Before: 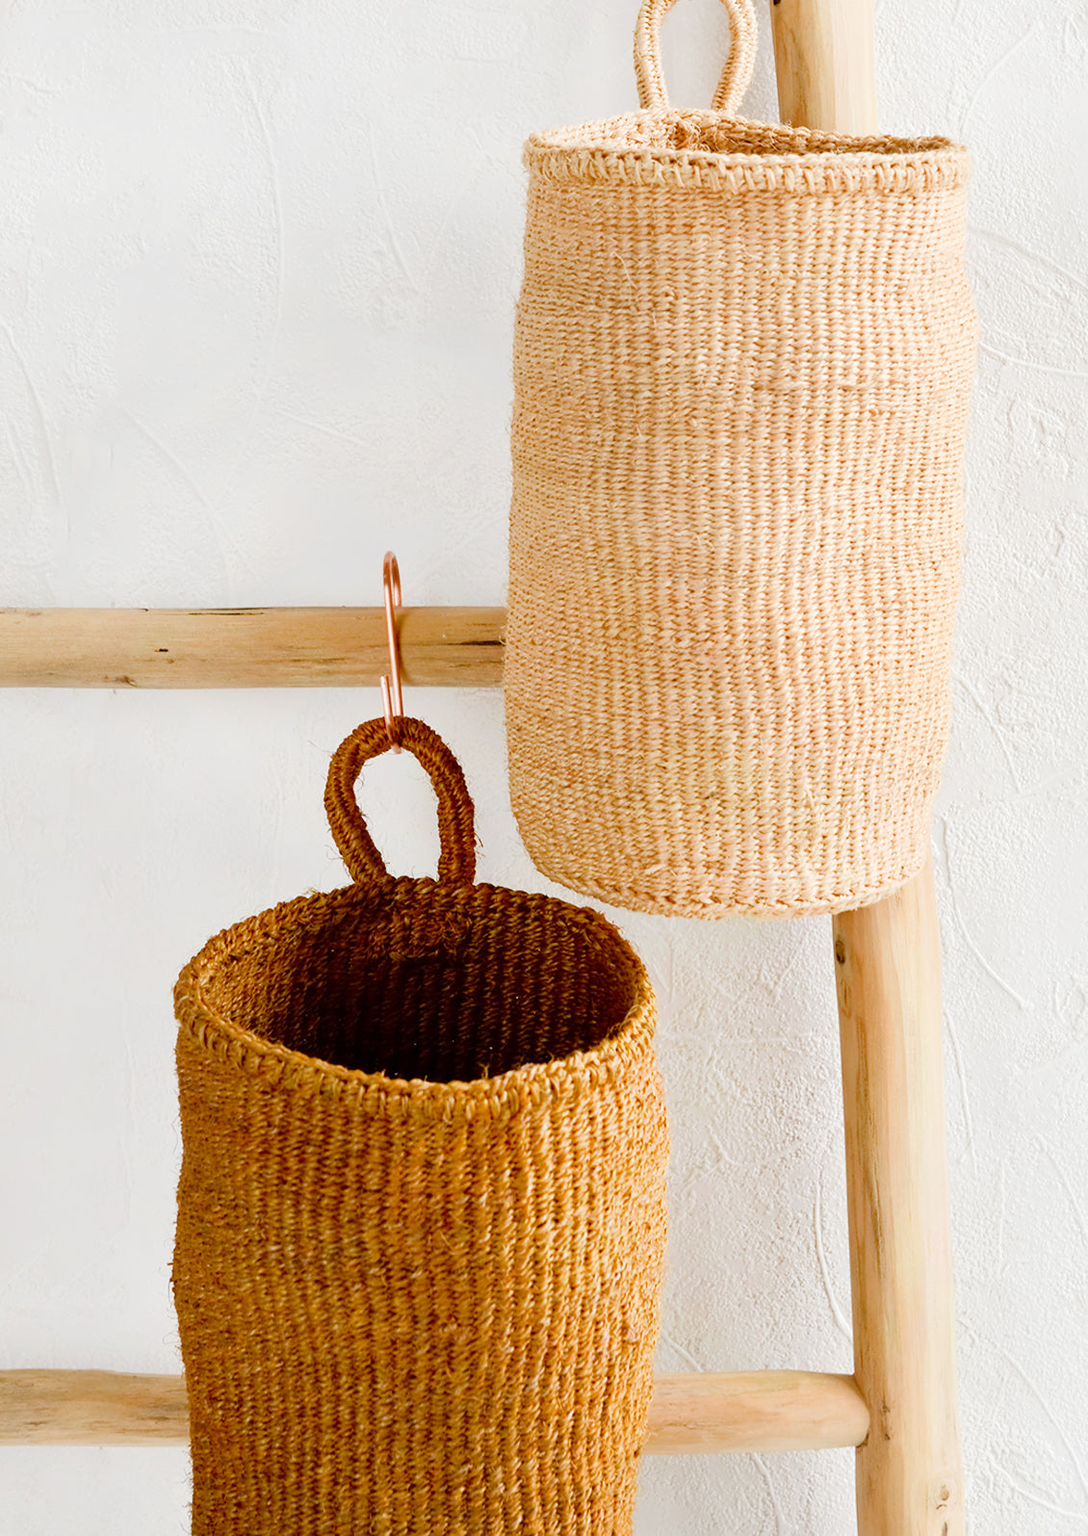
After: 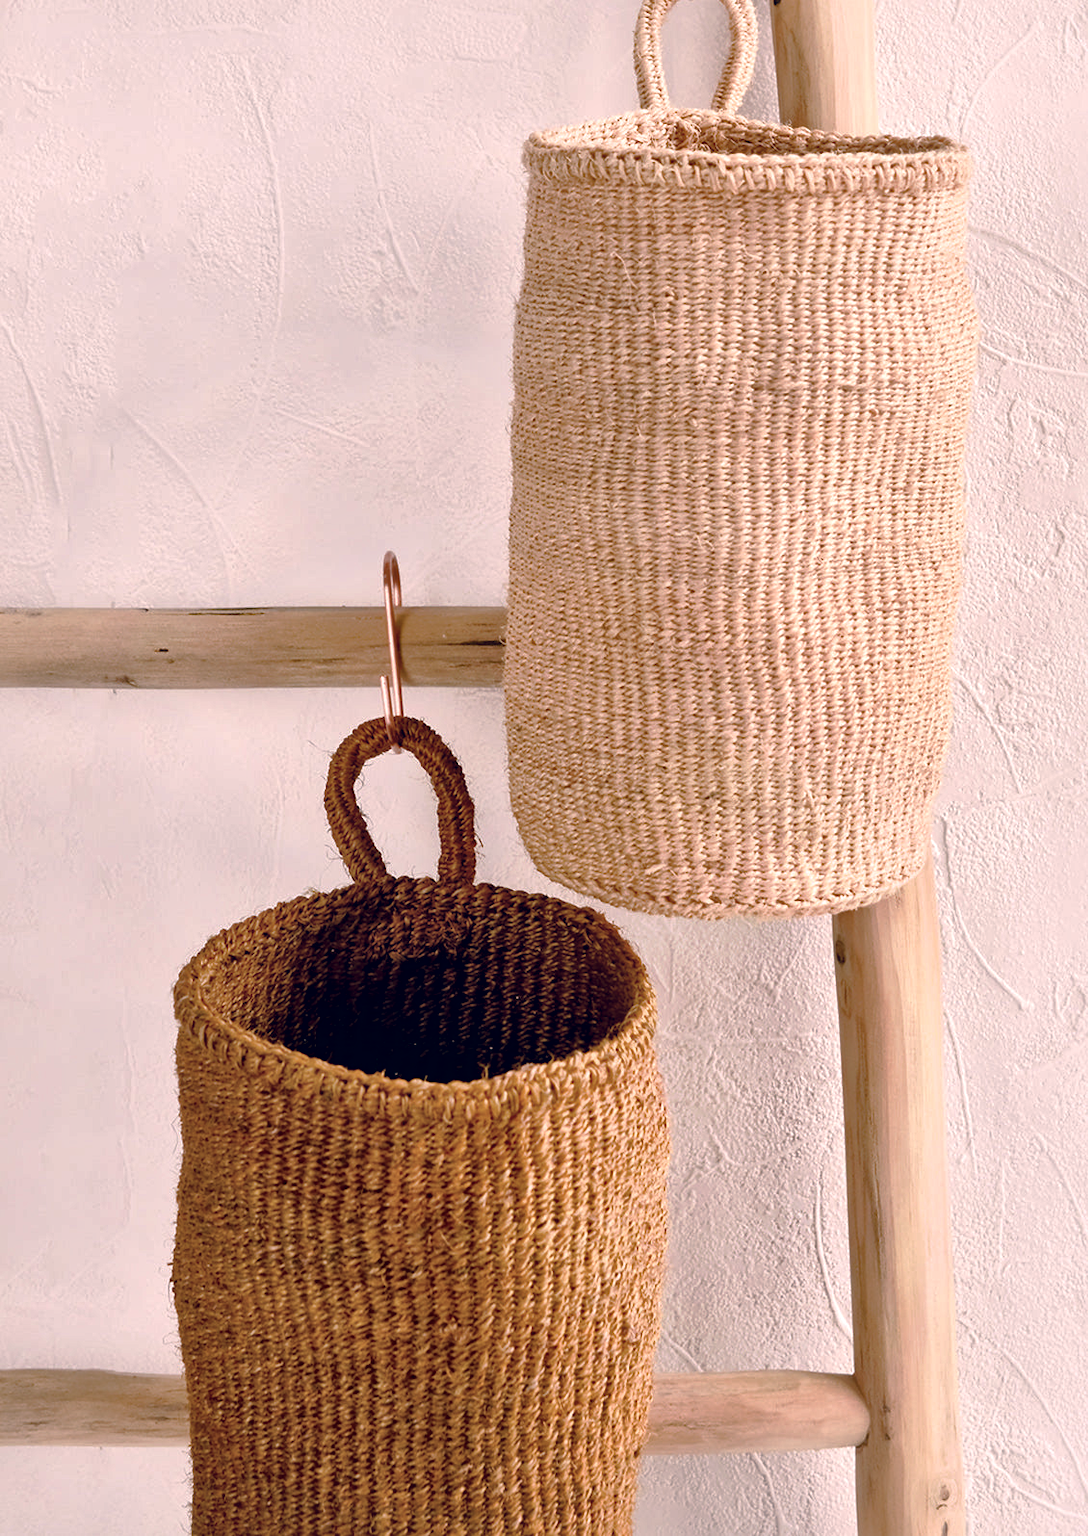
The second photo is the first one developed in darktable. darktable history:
color correction: highlights a* 13.72, highlights b* 6.13, shadows a* -5.61, shadows b* -15.43, saturation 0.833
local contrast: mode bilateral grid, contrast 20, coarseness 50, detail 162%, midtone range 0.2
tone curve: curves: ch0 [(0, 0) (0.568, 0.517) (0.8, 0.717) (1, 1)], preserve colors none
